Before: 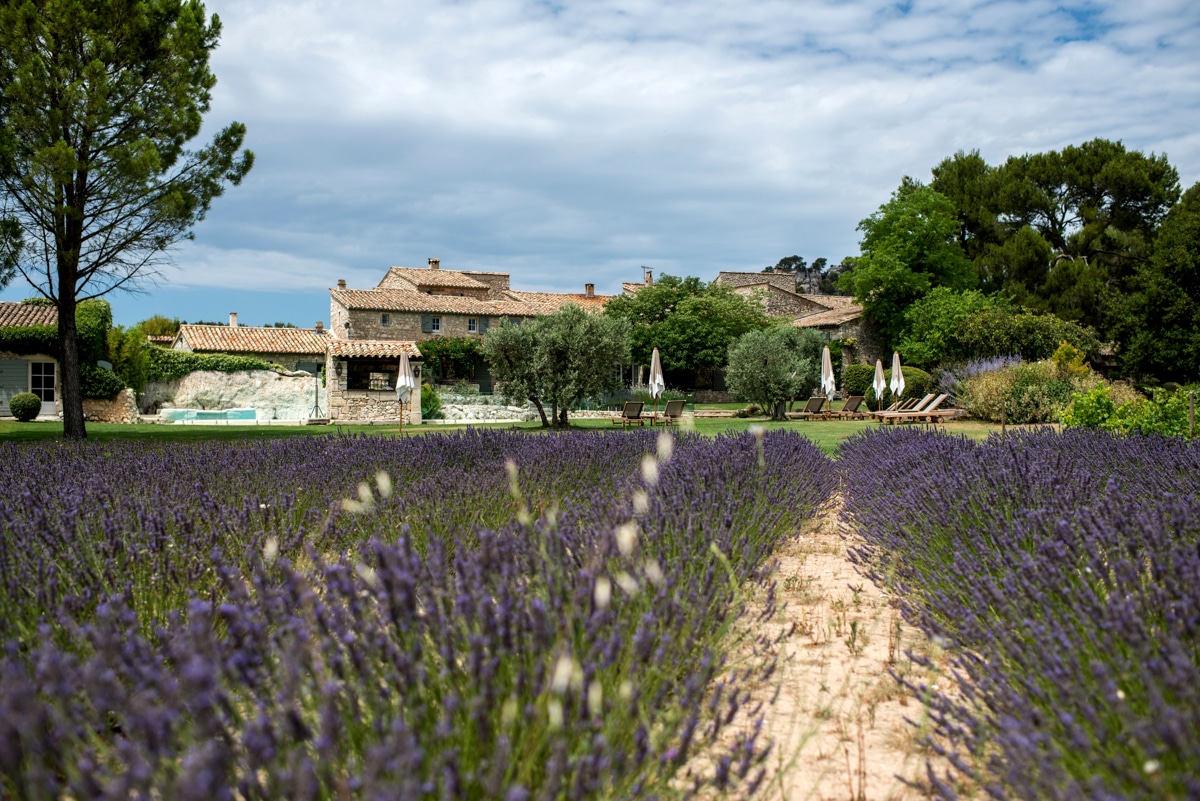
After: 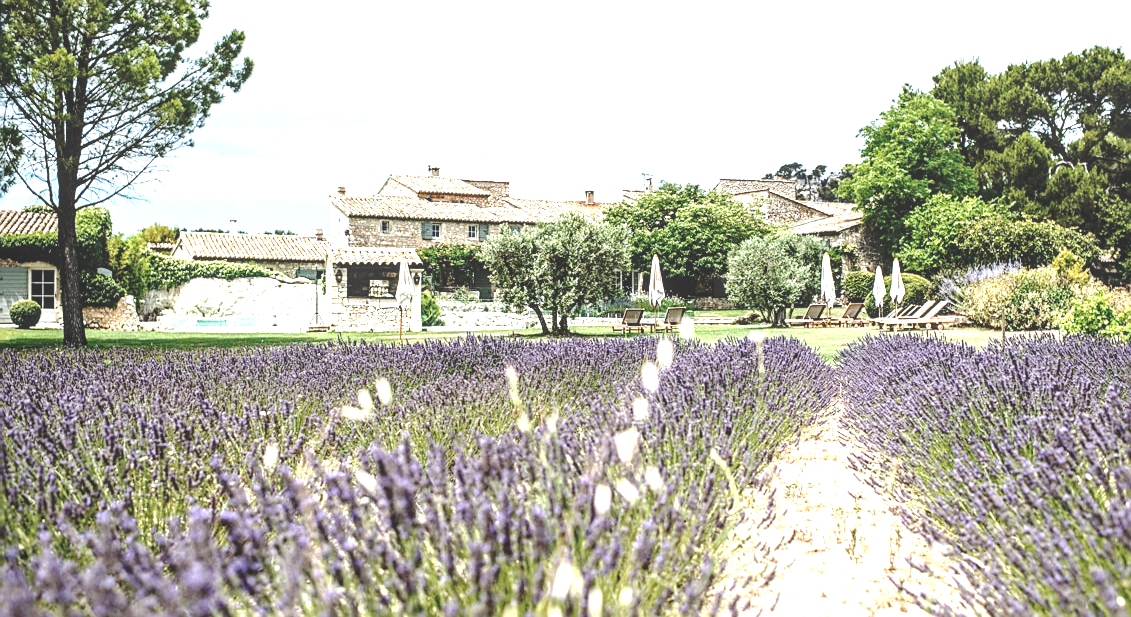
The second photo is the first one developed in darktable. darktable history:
crop and rotate: angle 0.03°, top 11.643%, right 5.651%, bottom 11.189%
sharpen: on, module defaults
local contrast: on, module defaults
exposure: black level correction 0, exposure 1.741 EV, compensate exposure bias true, compensate highlight preservation false
base curve: curves: ch0 [(0, 0.024) (0.055, 0.065) (0.121, 0.166) (0.236, 0.319) (0.693, 0.726) (1, 1)], preserve colors none
contrast brightness saturation: contrast 0.06, brightness -0.01, saturation -0.23
